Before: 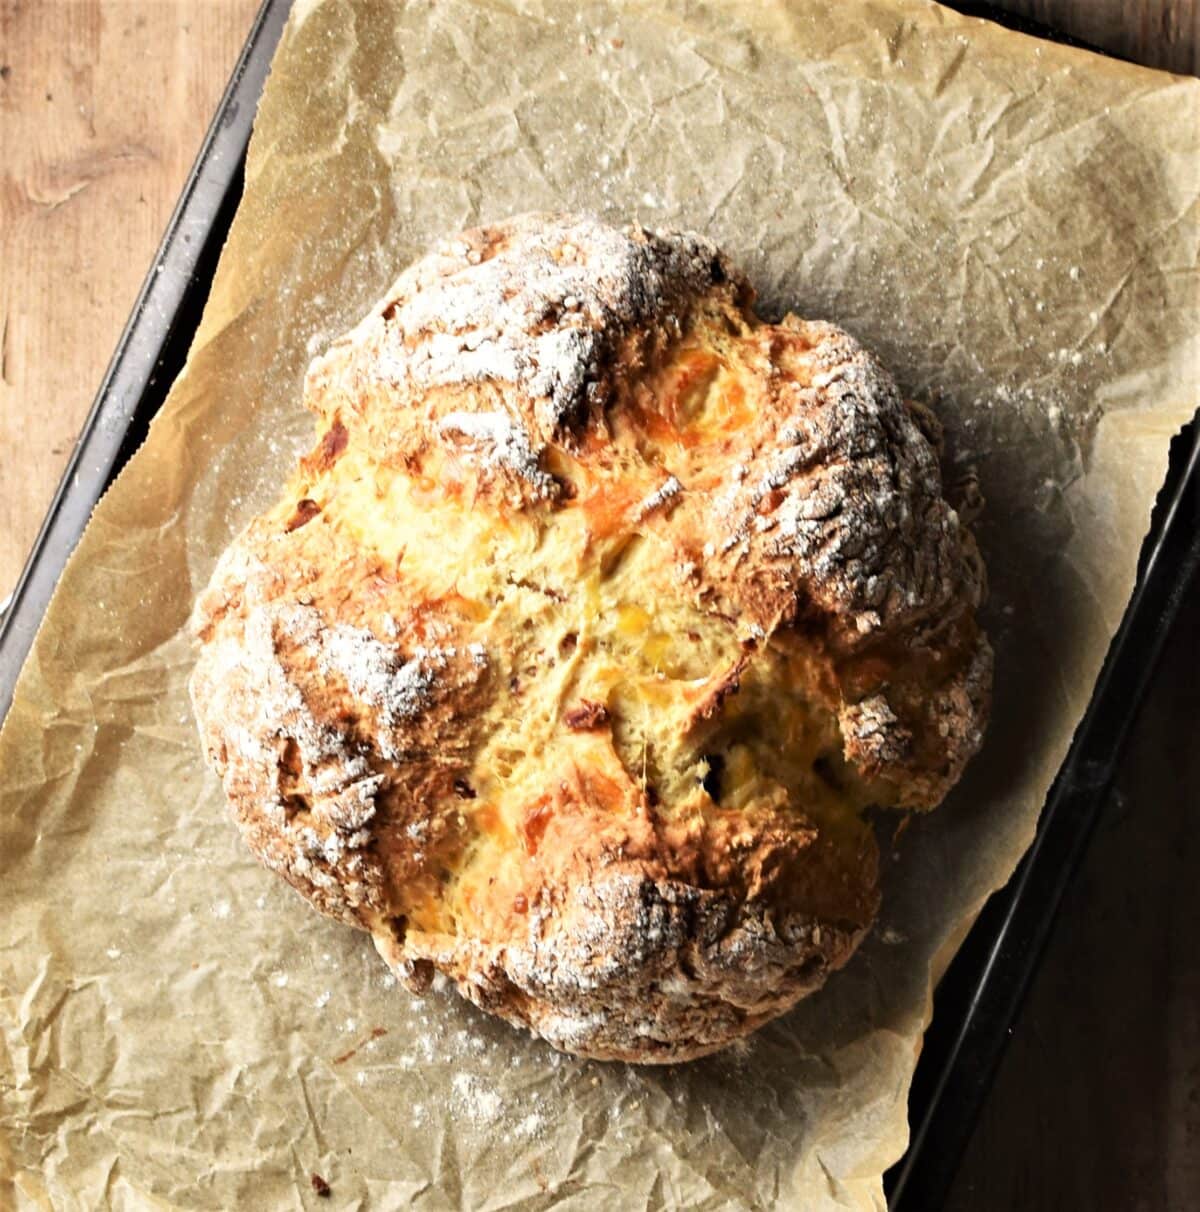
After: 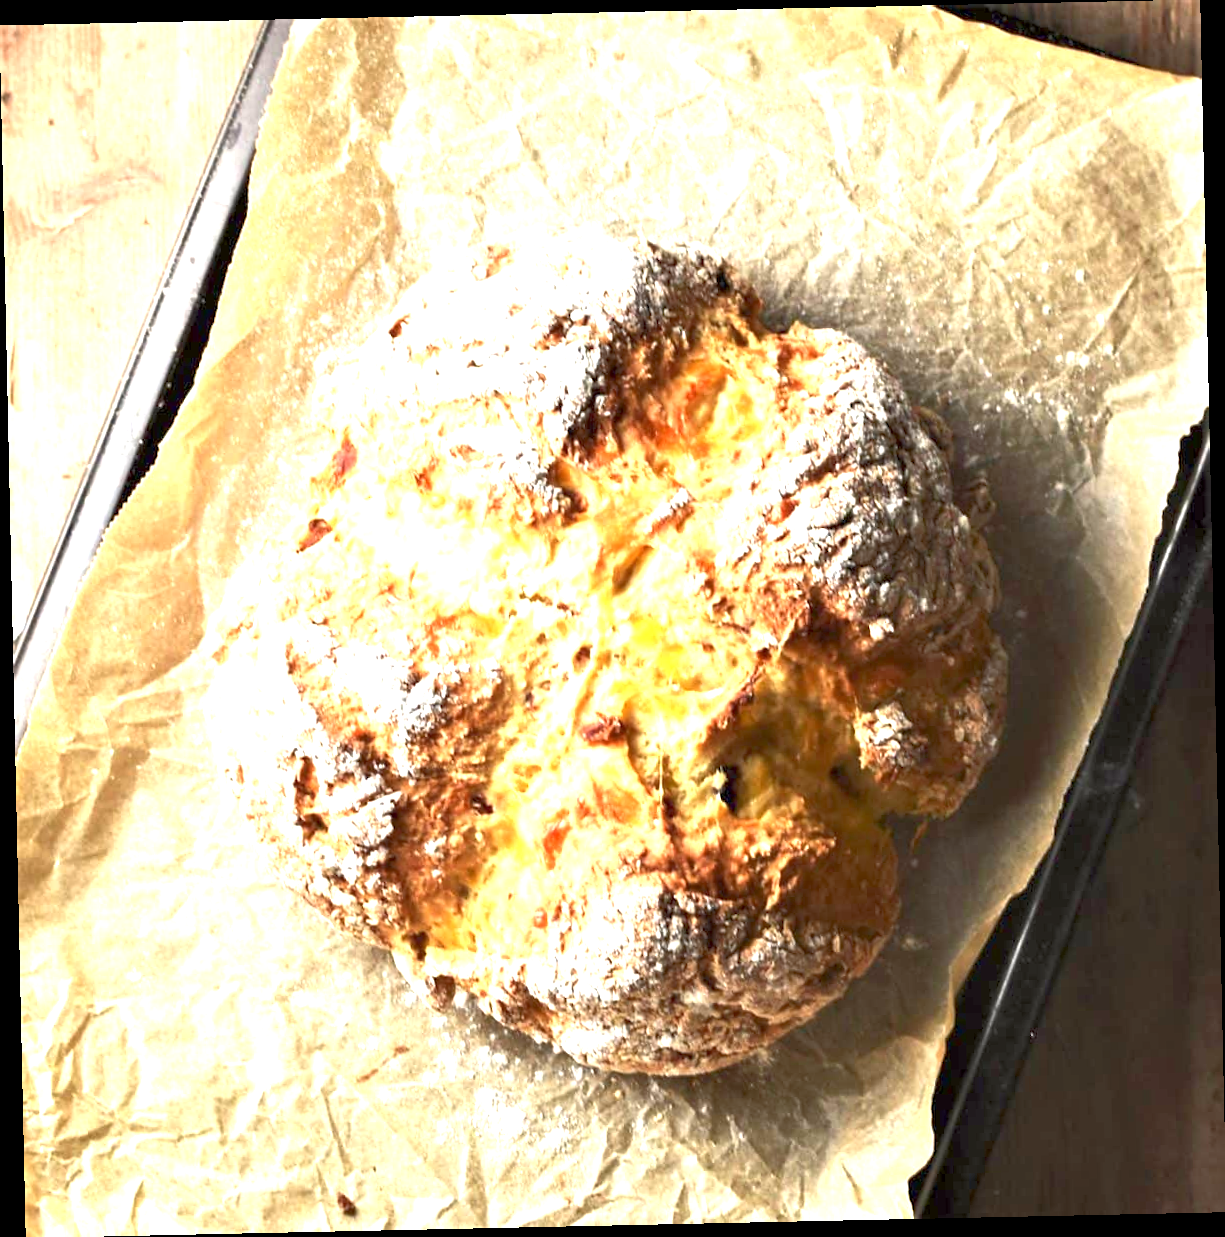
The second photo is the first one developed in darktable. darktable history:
exposure: exposure 1.2 EV, compensate highlight preservation false
rotate and perspective: rotation -1.24°, automatic cropping off
rgb curve: curves: ch0 [(0, 0) (0.072, 0.166) (0.217, 0.293) (0.414, 0.42) (1, 1)], compensate middle gray true, preserve colors basic power
